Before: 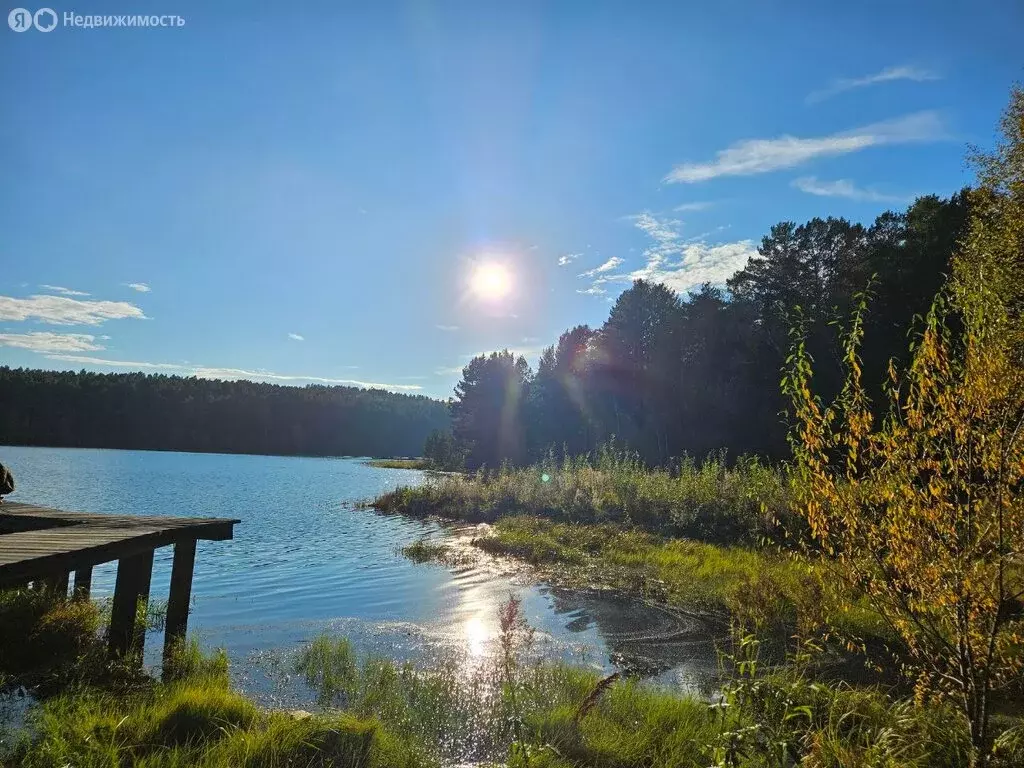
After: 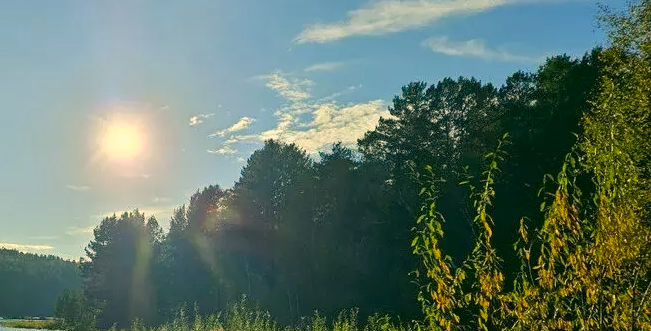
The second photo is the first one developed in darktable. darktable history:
color correction: highlights a* 4.79, highlights b* 24.67, shadows a* -16.36, shadows b* 3.8
crop: left 36.111%, top 18.255%, right 0.289%, bottom 38.516%
